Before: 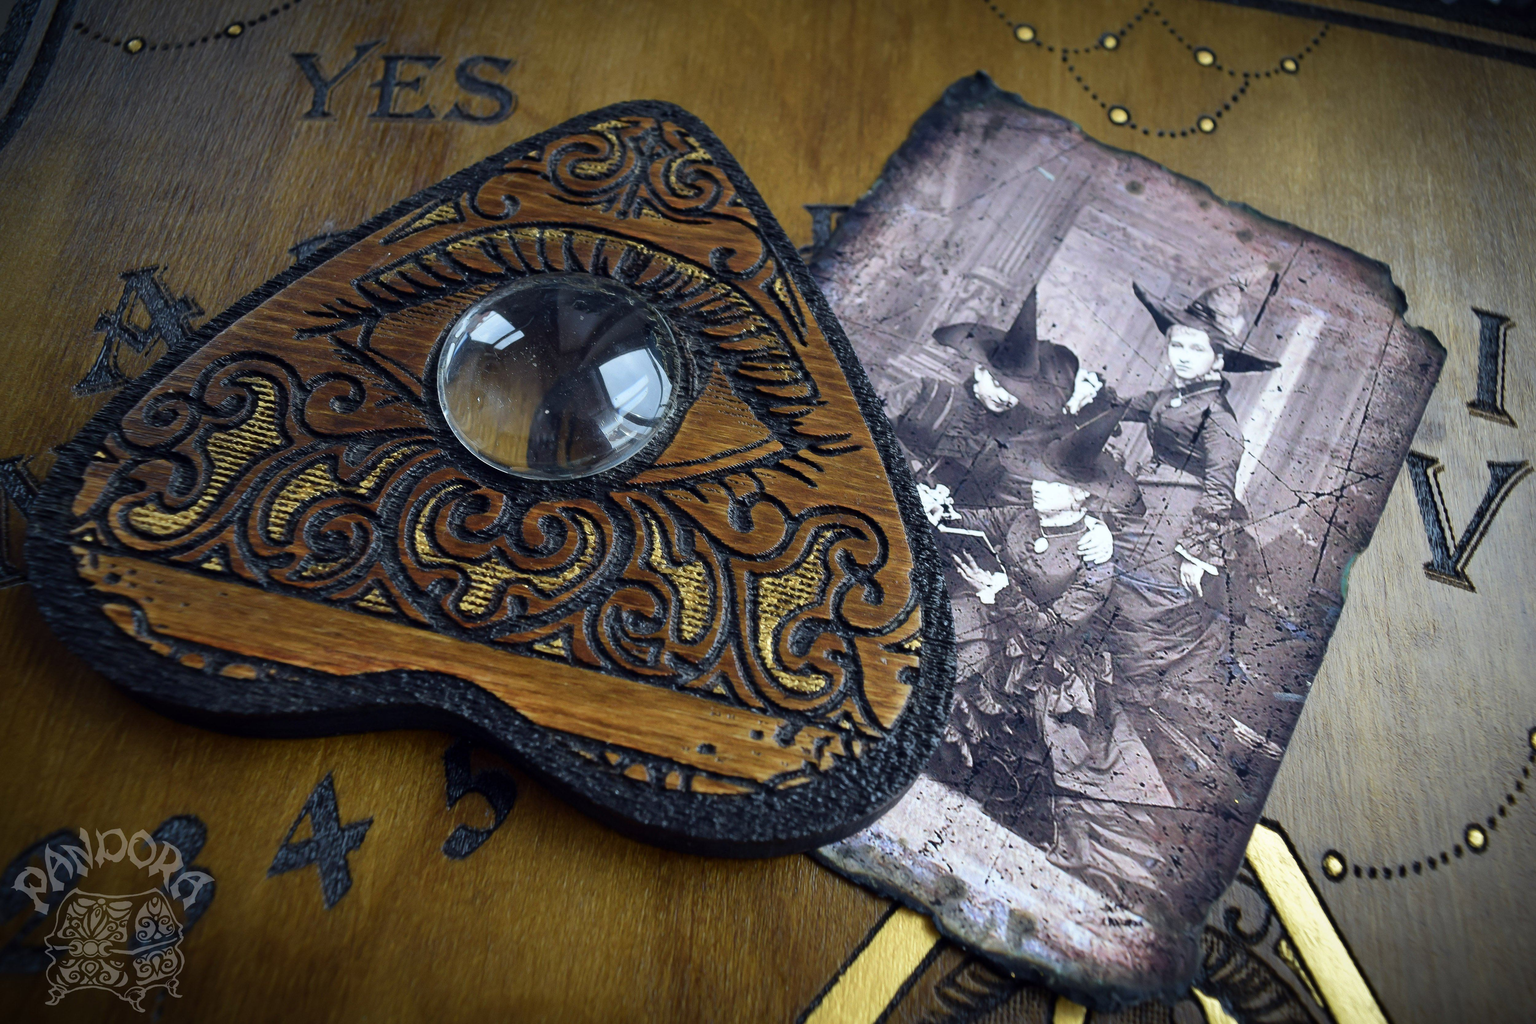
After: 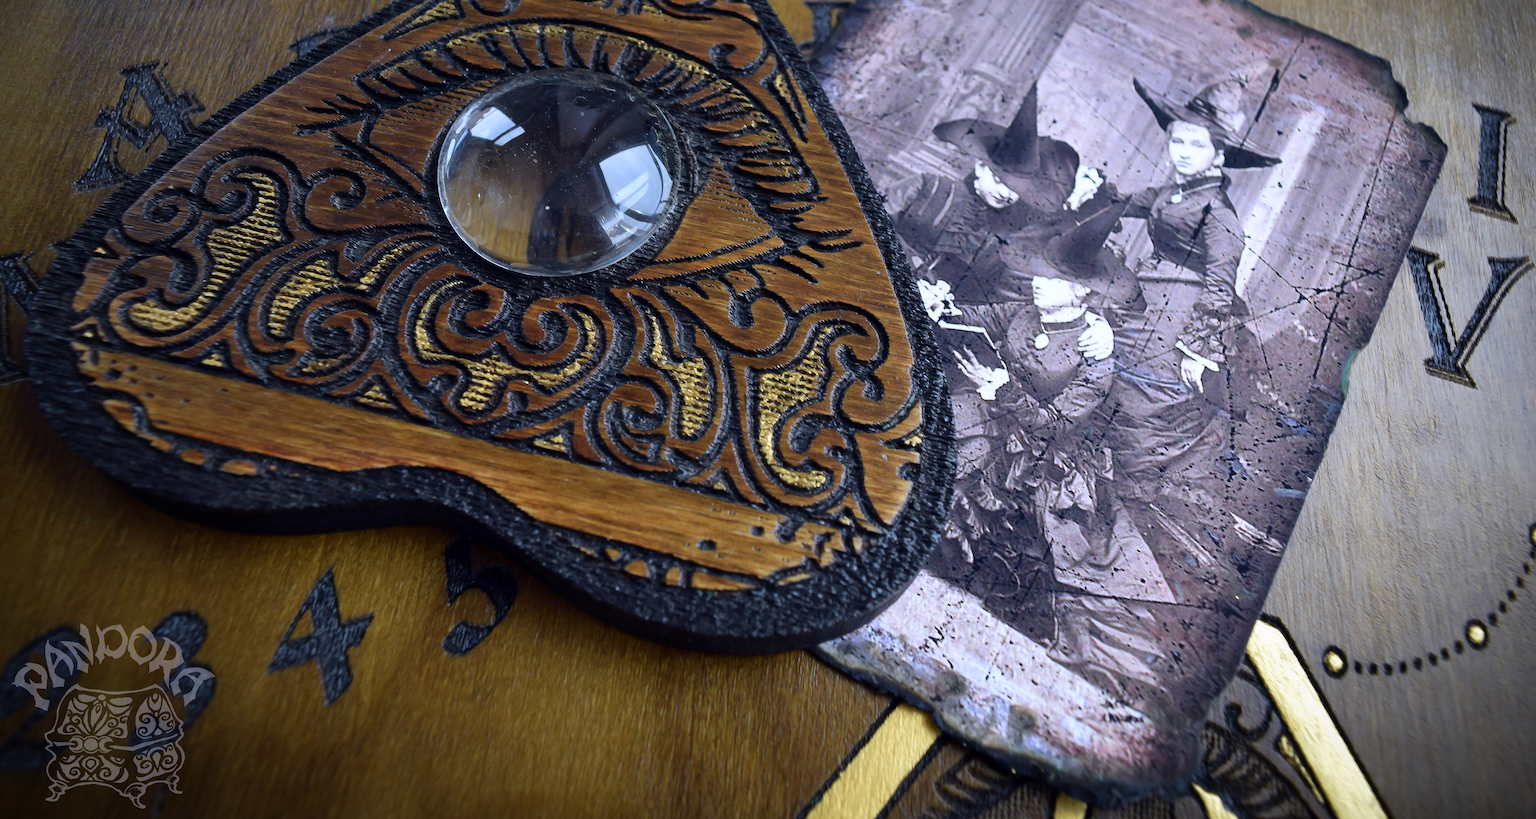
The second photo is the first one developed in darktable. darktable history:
crop and rotate: top 19.998%
white balance: red 1.004, blue 1.096
